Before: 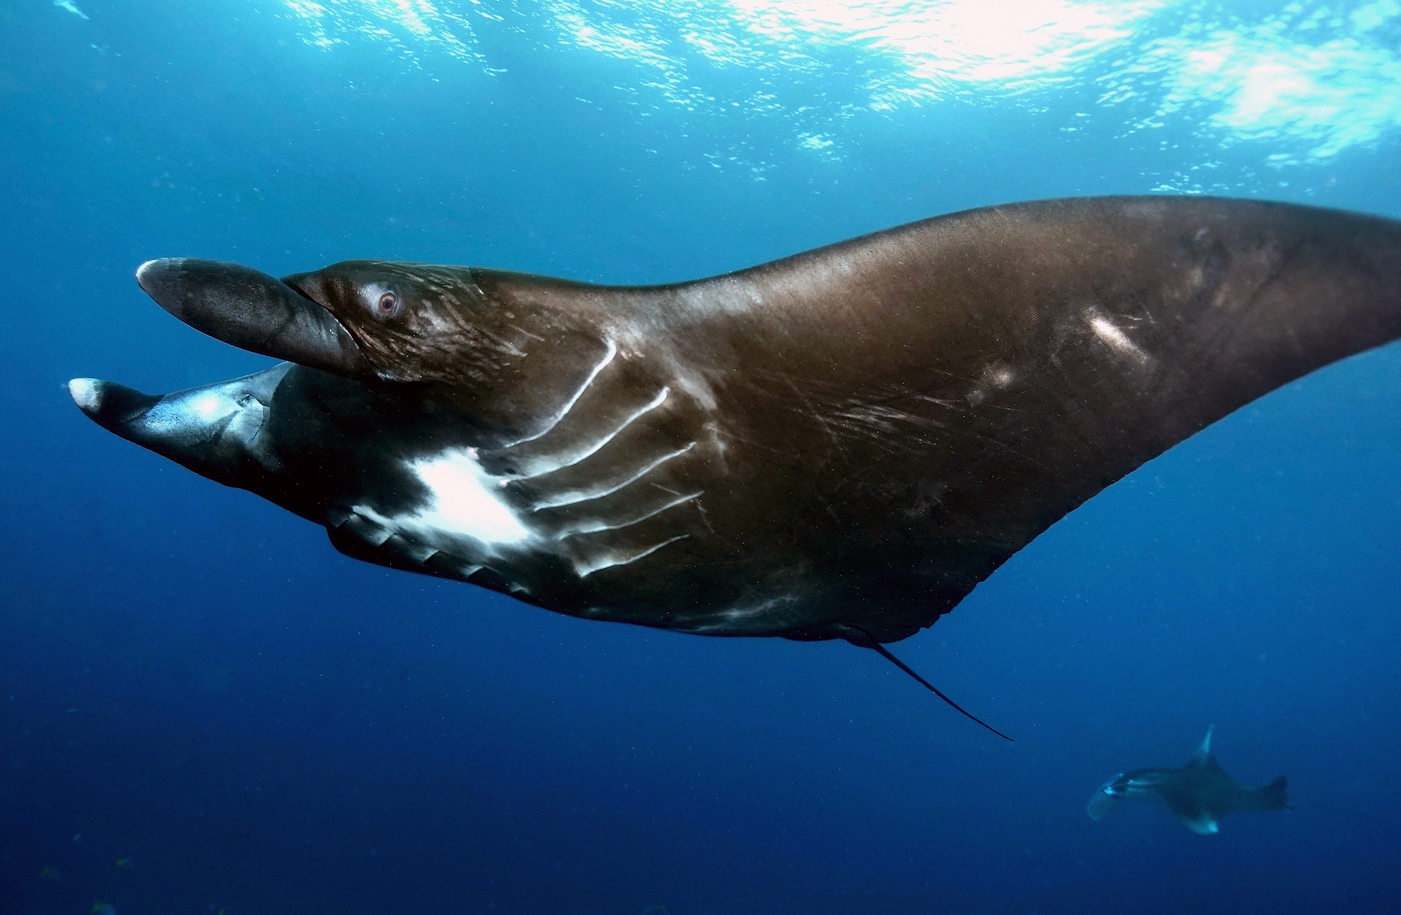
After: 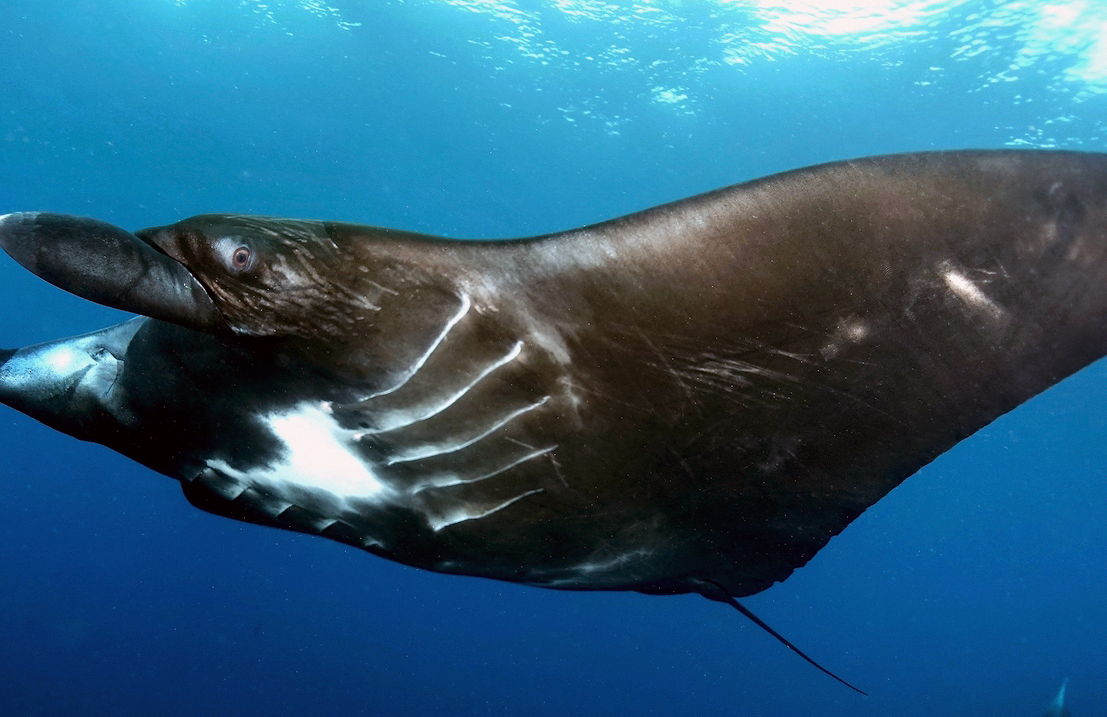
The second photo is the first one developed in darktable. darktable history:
crop and rotate: left 10.484%, top 5.045%, right 10.478%, bottom 16.555%
